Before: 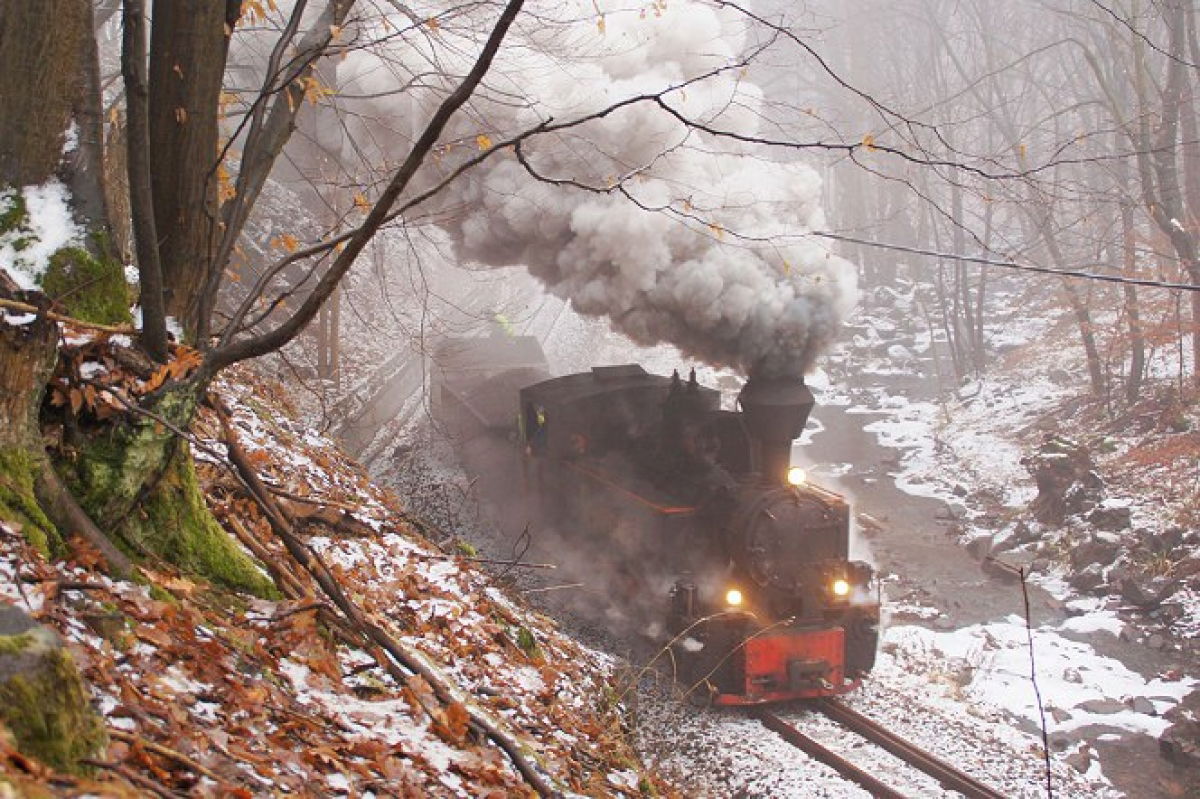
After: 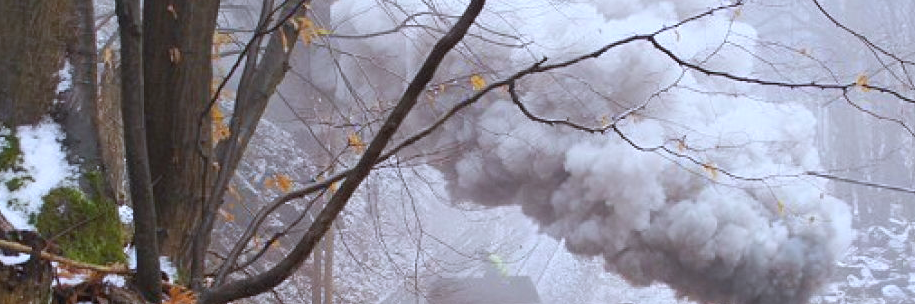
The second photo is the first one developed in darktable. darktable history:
crop: left 0.579%, top 7.627%, right 23.167%, bottom 54.275%
tone equalizer: on, module defaults
white balance: red 0.926, green 1.003, blue 1.133
